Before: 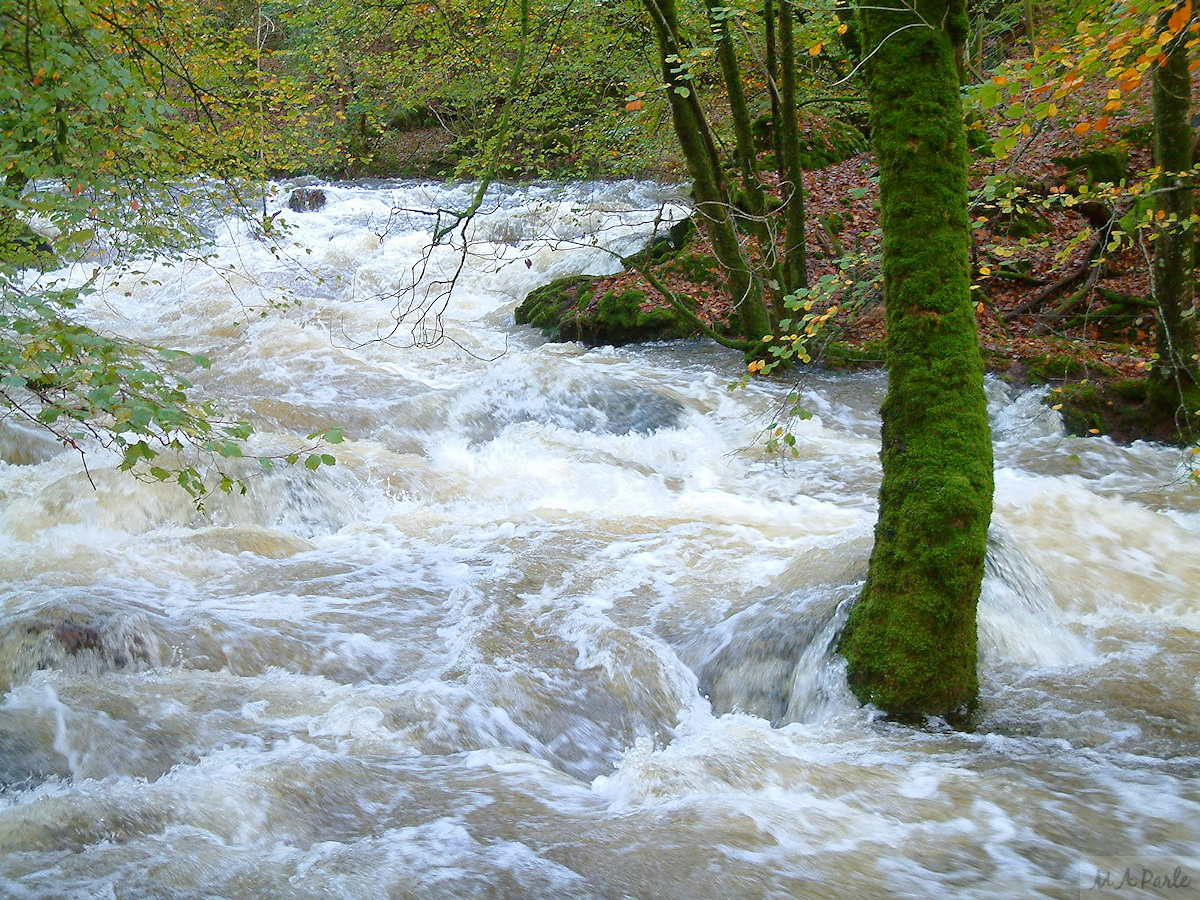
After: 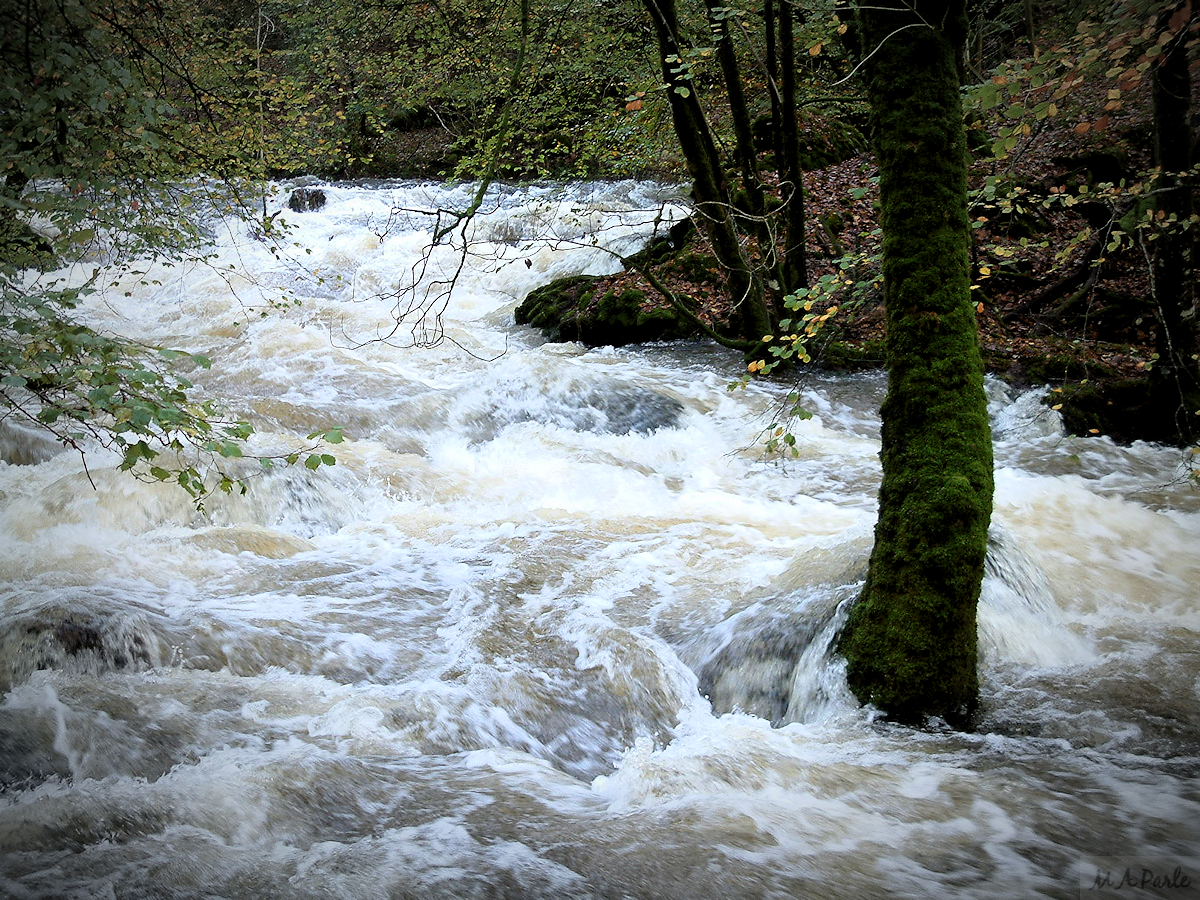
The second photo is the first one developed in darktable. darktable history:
levels: levels [0.116, 0.574, 1]
contrast brightness saturation: contrast 0.22
vignetting: fall-off start 67.5%, fall-off radius 67.23%, brightness -0.813, automatic ratio true
